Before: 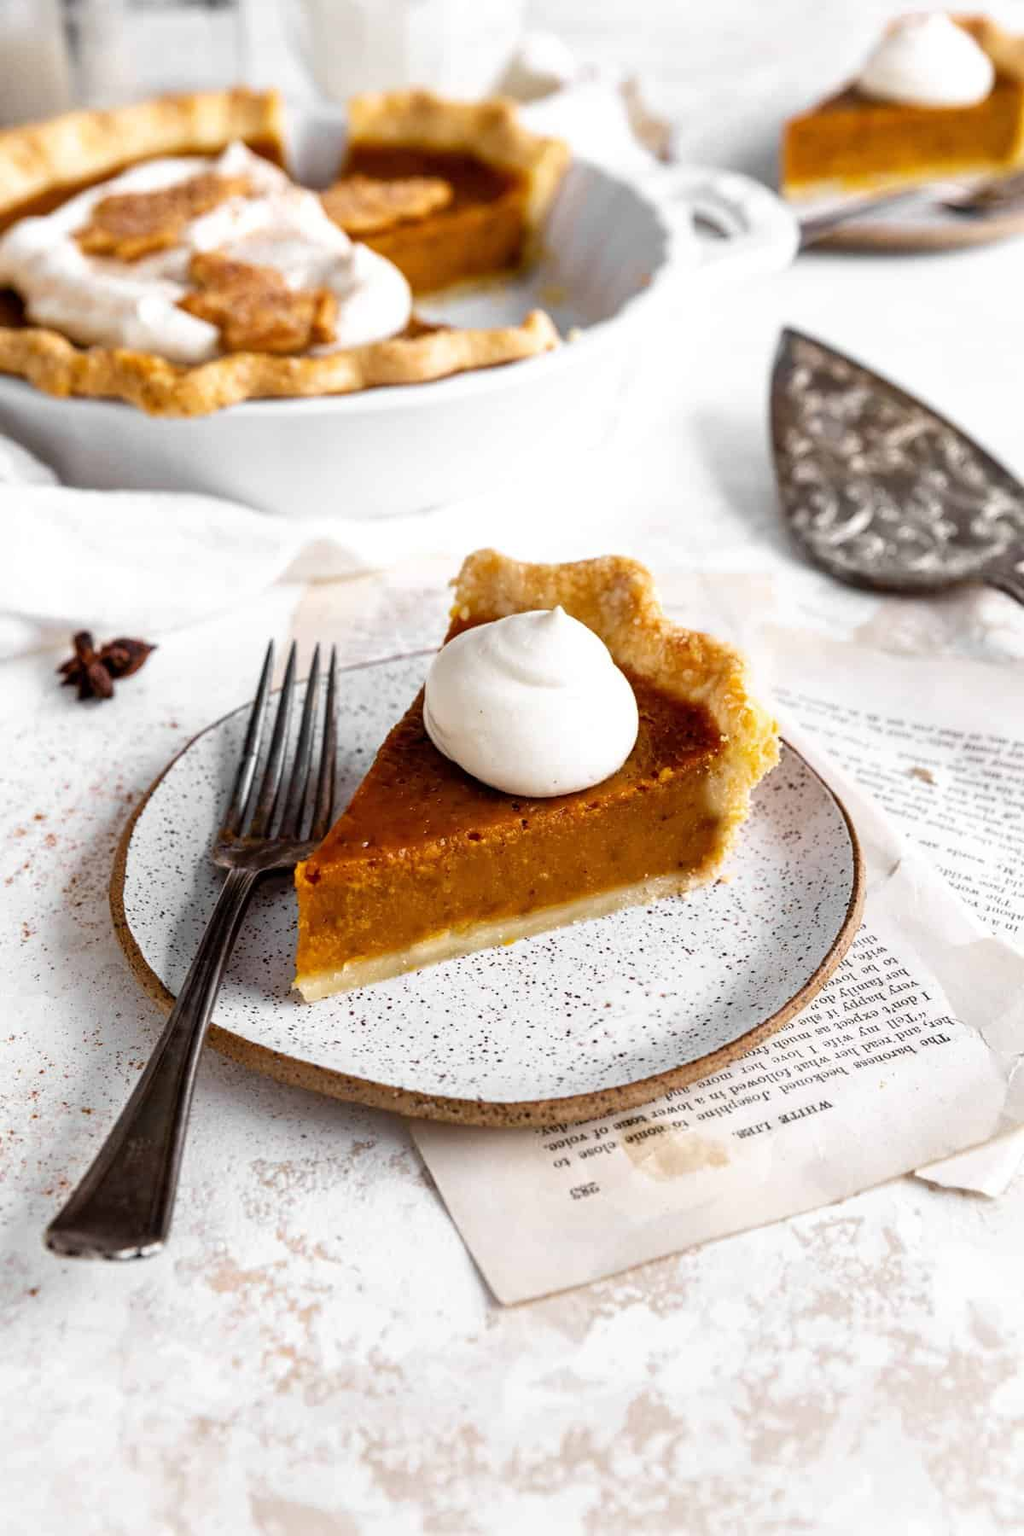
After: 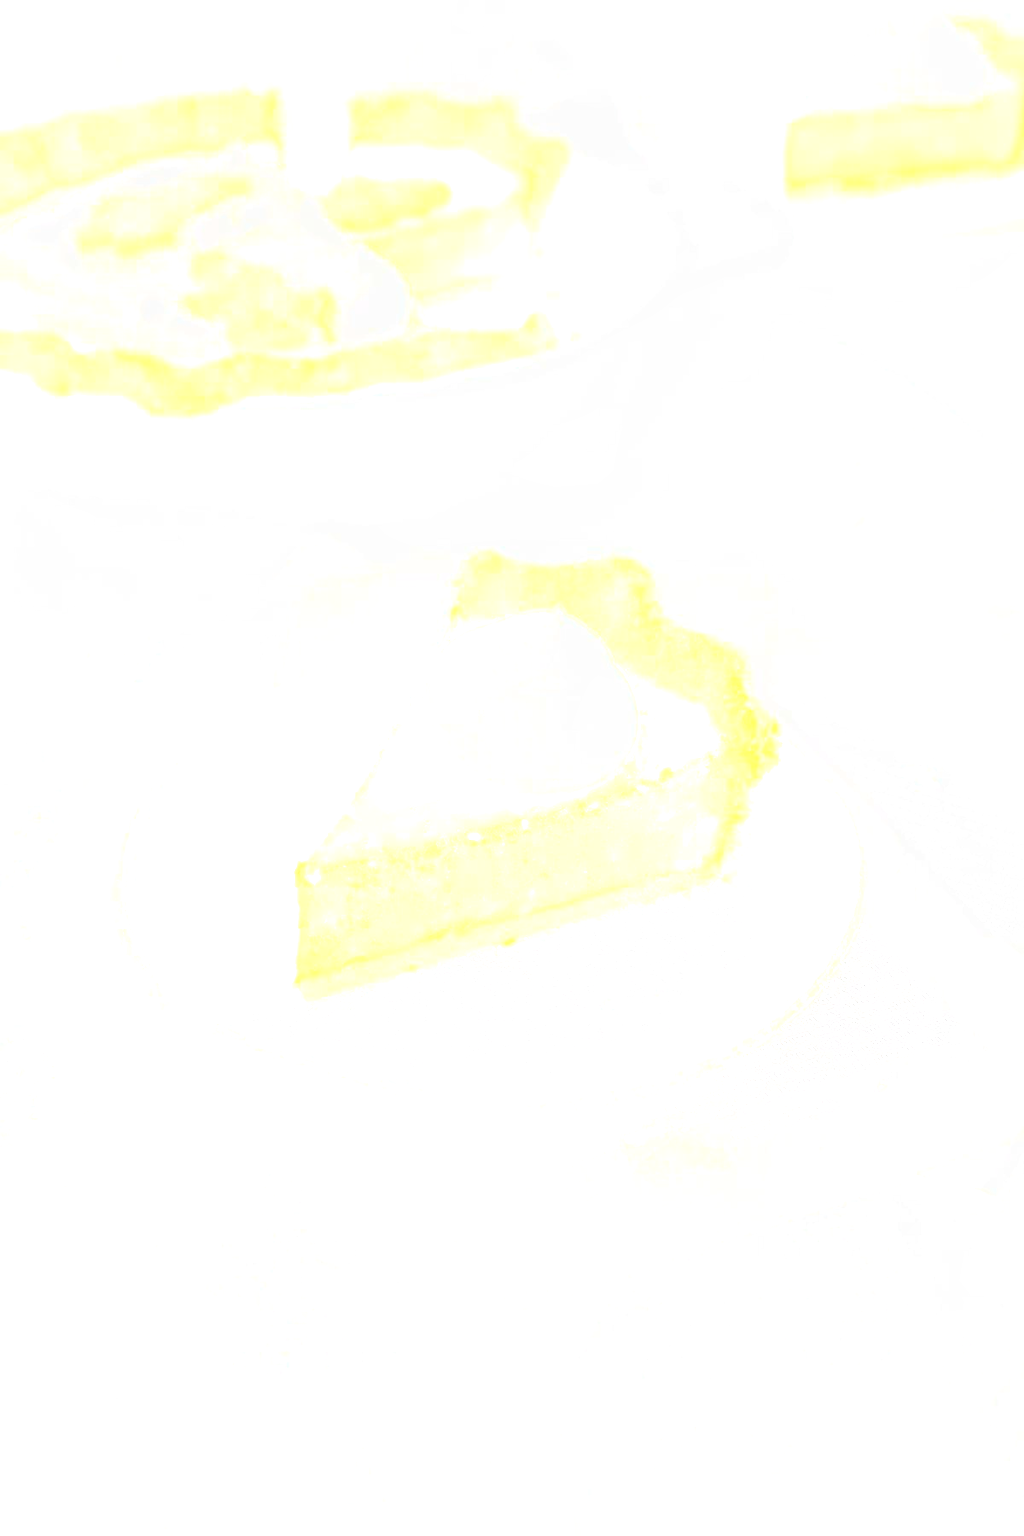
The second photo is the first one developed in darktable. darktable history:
local contrast: mode bilateral grid, contrast 20, coarseness 50, detail 132%, midtone range 0.2
bloom: size 85%, threshold 5%, strength 85%
haze removal: compatibility mode true, adaptive false
